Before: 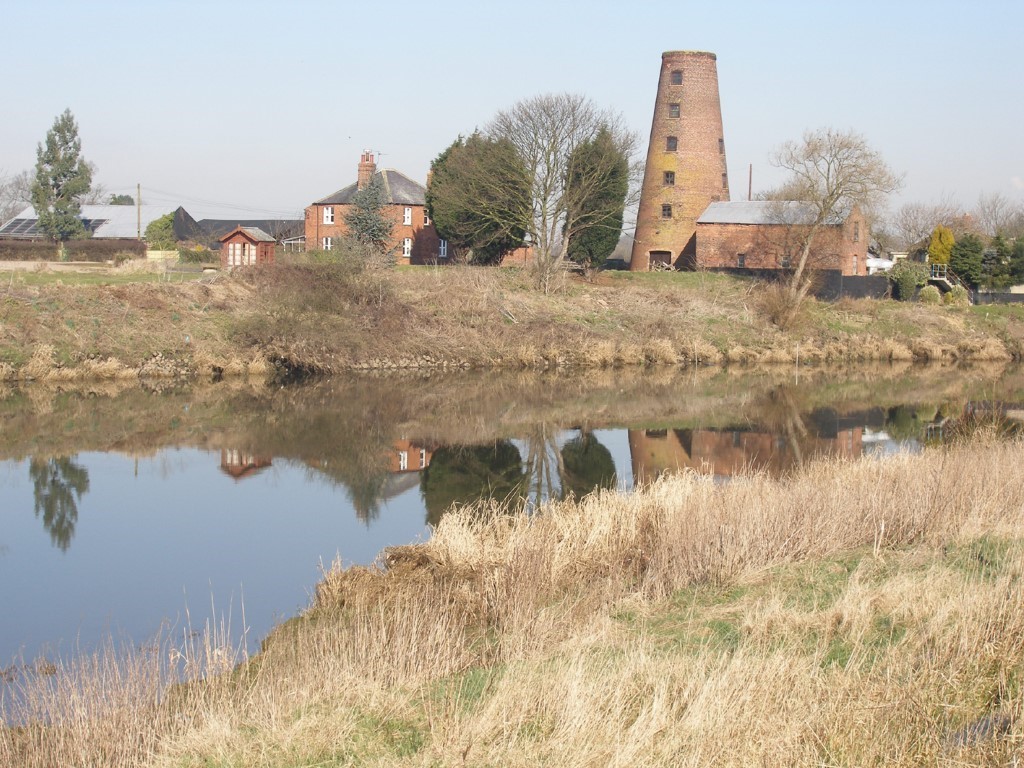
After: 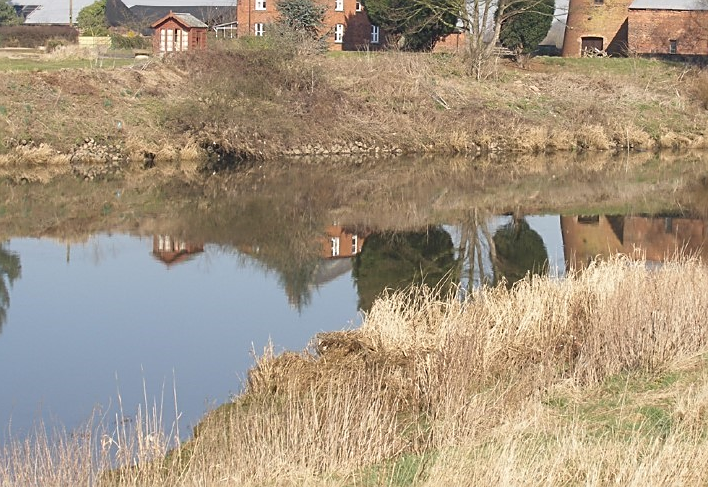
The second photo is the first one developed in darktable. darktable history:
sharpen: on, module defaults
crop: left 6.719%, top 27.974%, right 24.137%, bottom 8.488%
